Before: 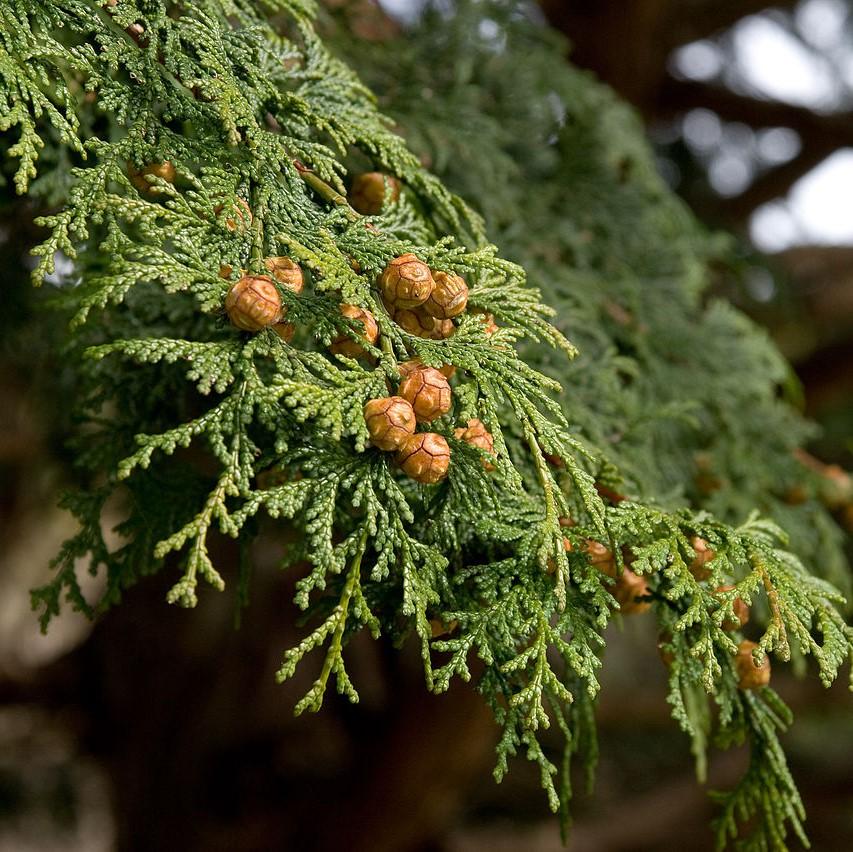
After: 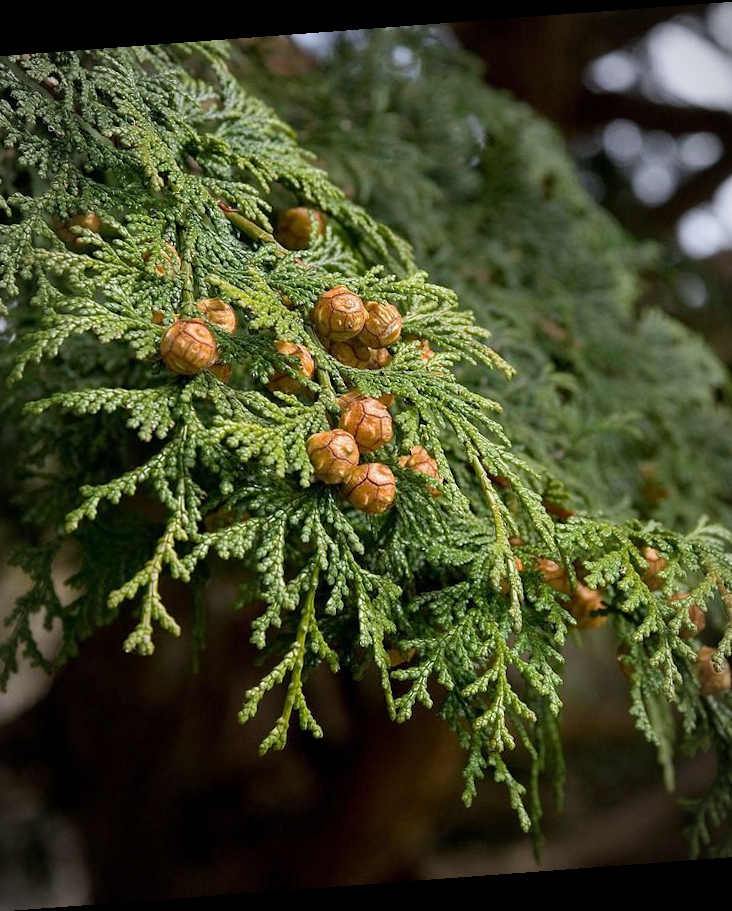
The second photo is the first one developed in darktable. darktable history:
crop and rotate: left 9.597%, right 10.195%
vignetting: fall-off radius 60%, automatic ratio true
rotate and perspective: rotation -4.25°, automatic cropping off
white balance: red 0.984, blue 1.059
